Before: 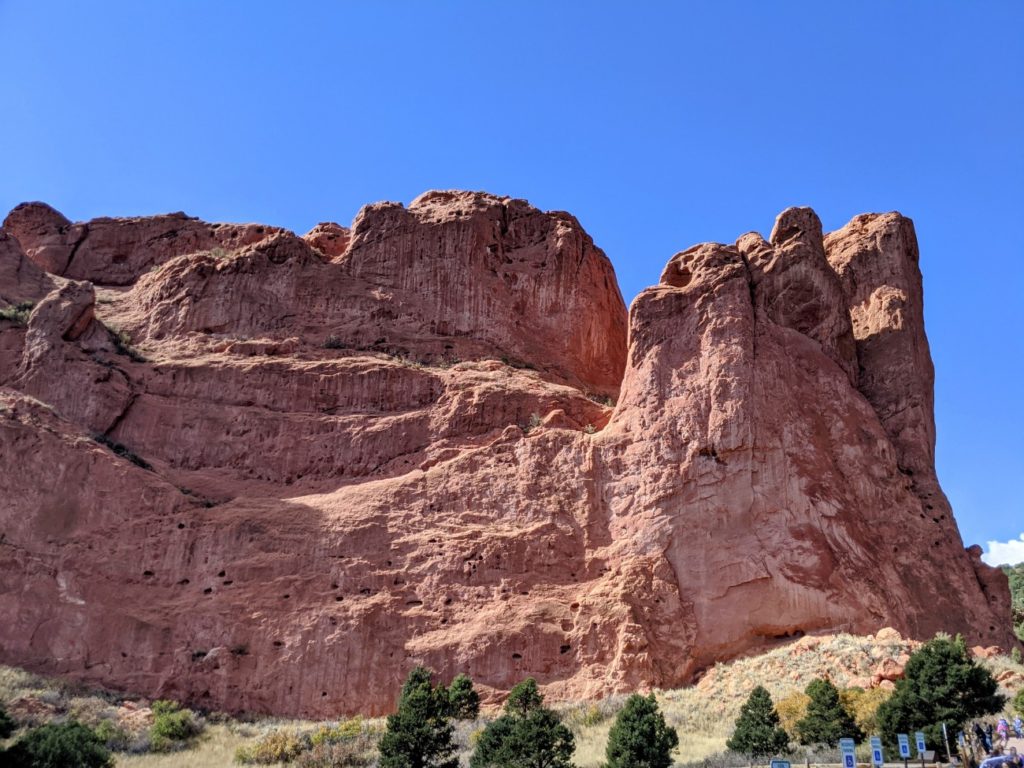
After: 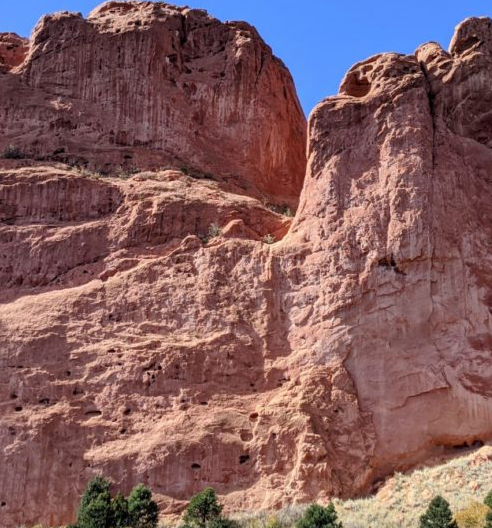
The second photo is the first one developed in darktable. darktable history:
crop: left 31.408%, top 24.778%, right 20.452%, bottom 6.344%
